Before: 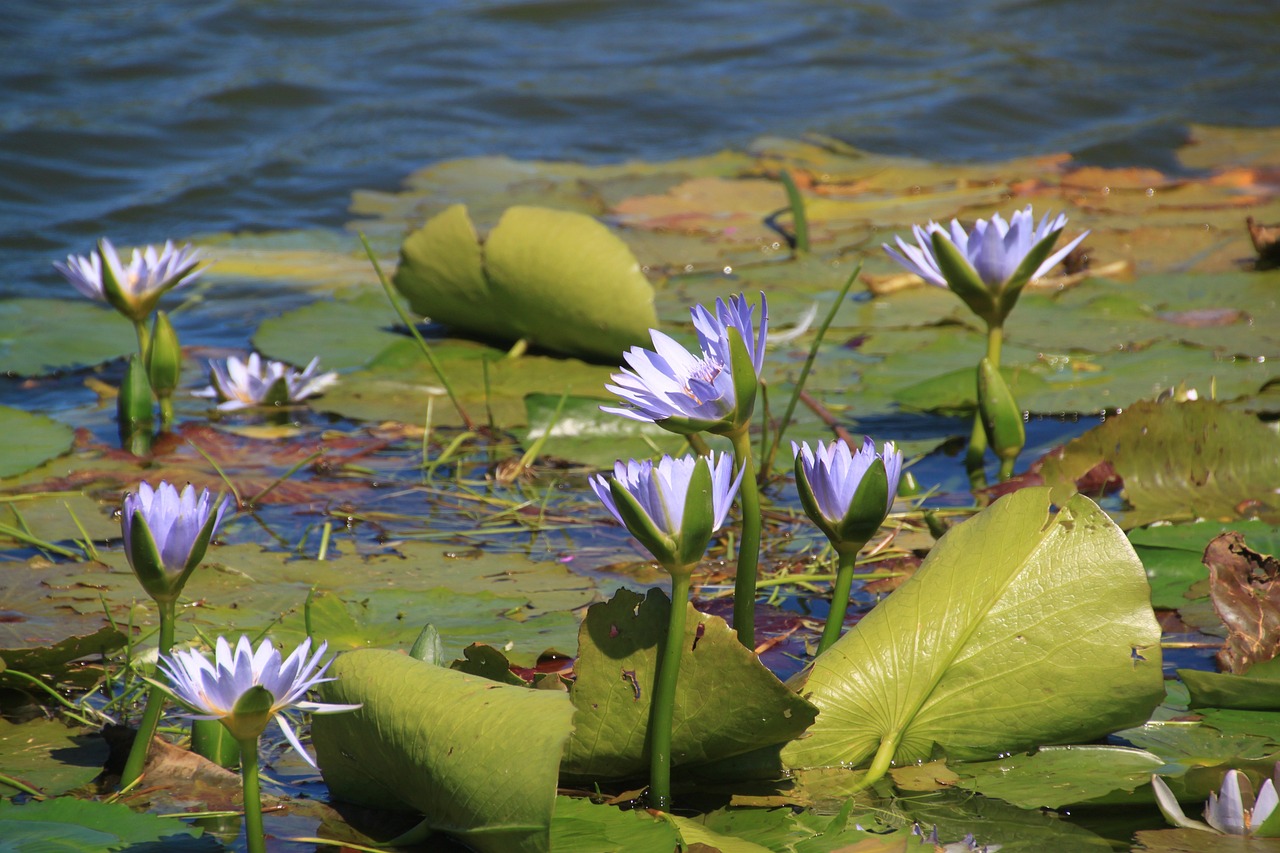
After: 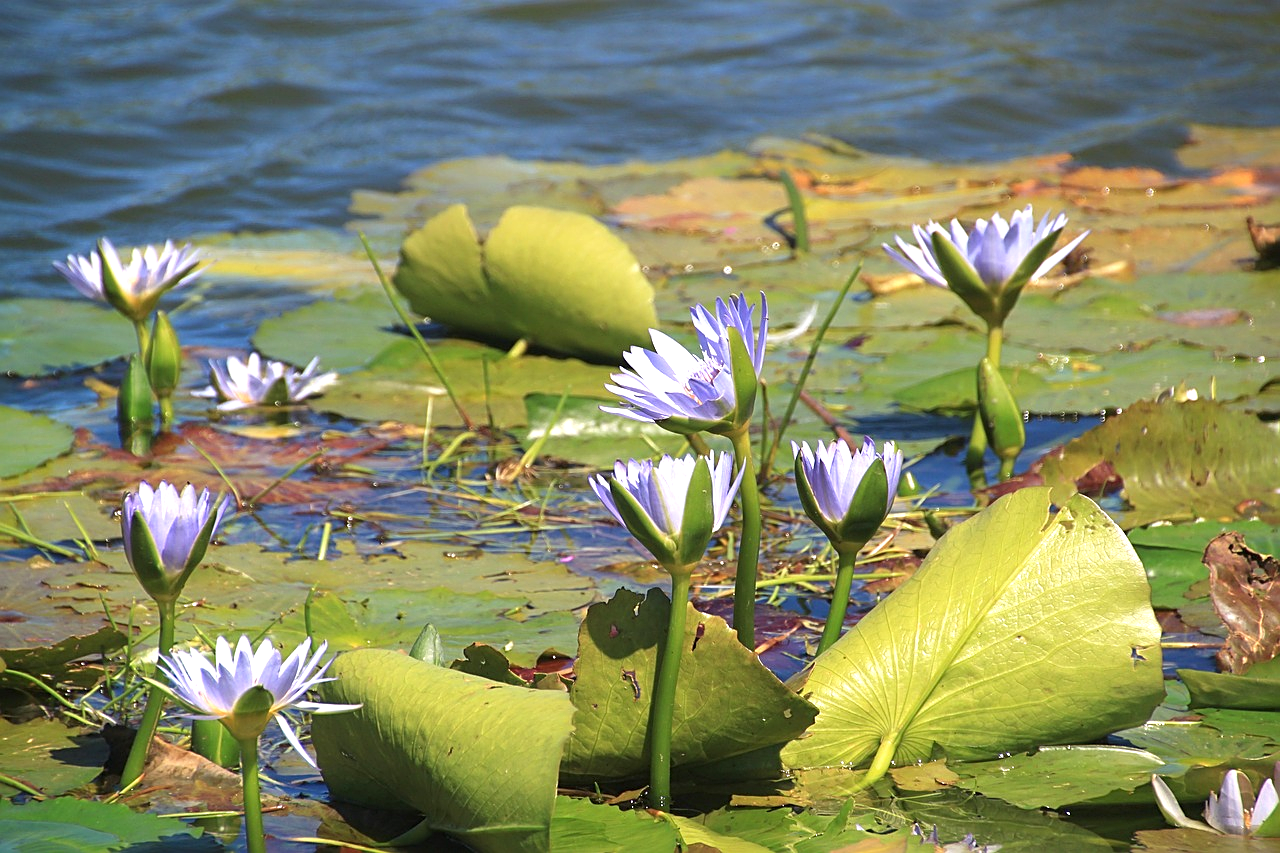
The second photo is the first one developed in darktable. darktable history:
sharpen: on, module defaults
exposure: black level correction 0, exposure 0.694 EV, compensate highlight preservation false
